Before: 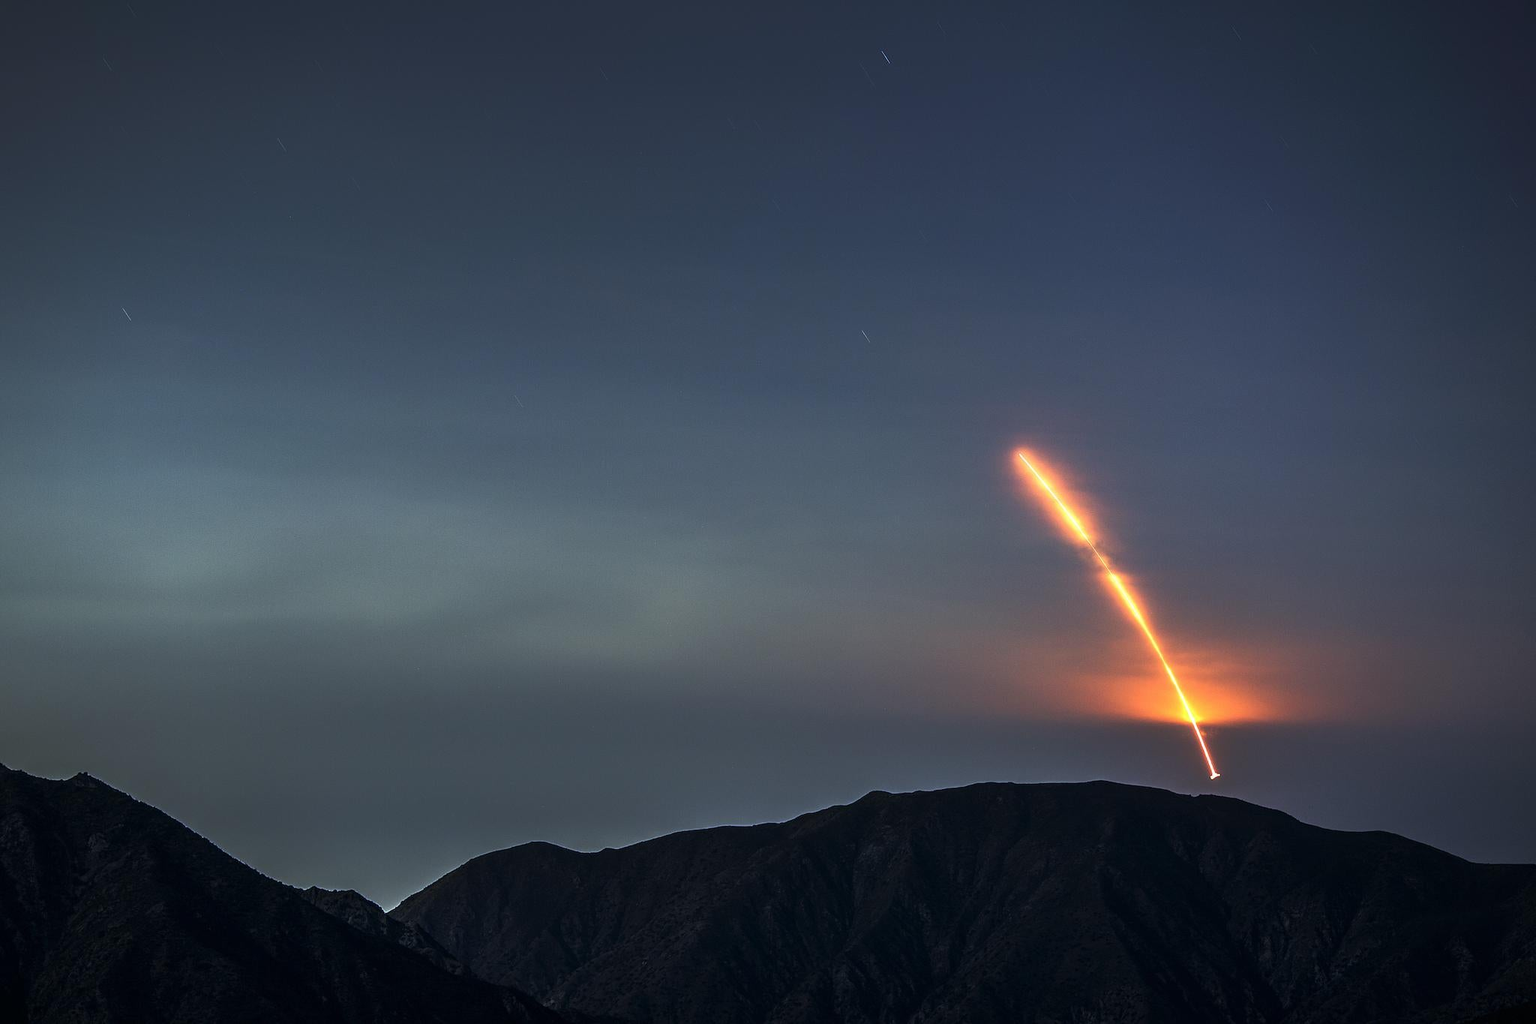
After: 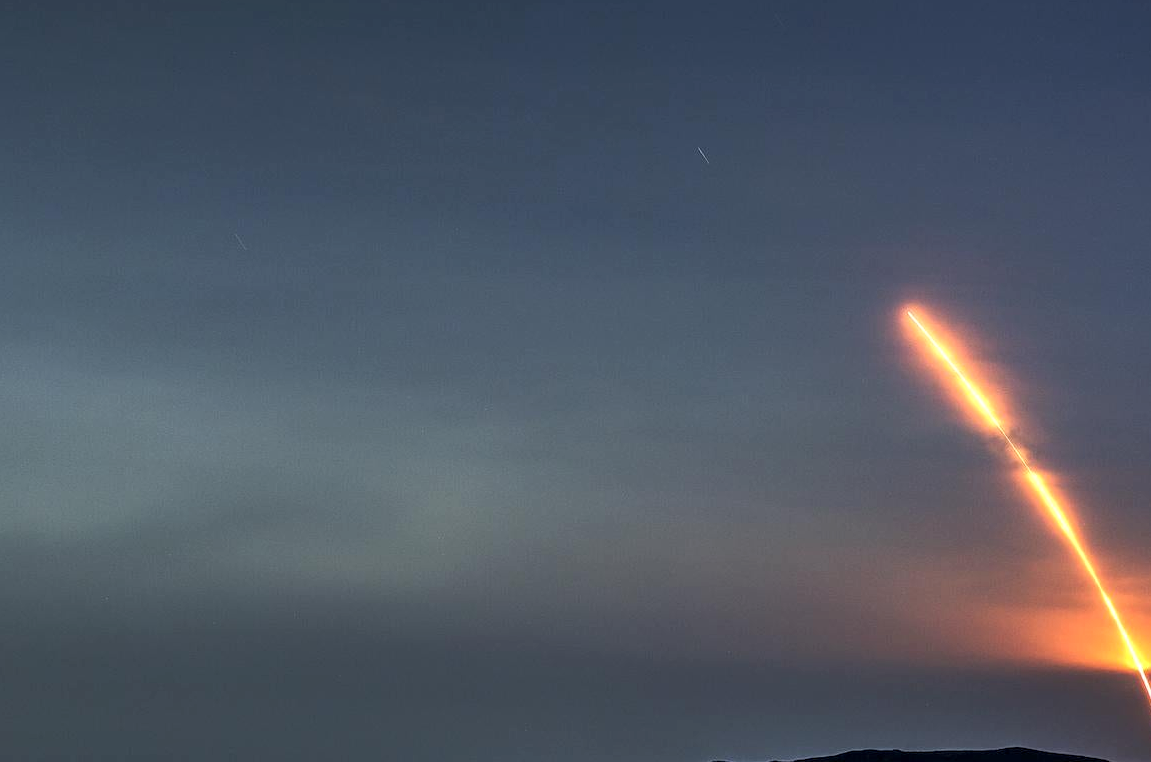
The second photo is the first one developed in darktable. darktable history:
crop and rotate: left 22.038%, top 21.494%, right 21.731%, bottom 22.643%
local contrast: on, module defaults
